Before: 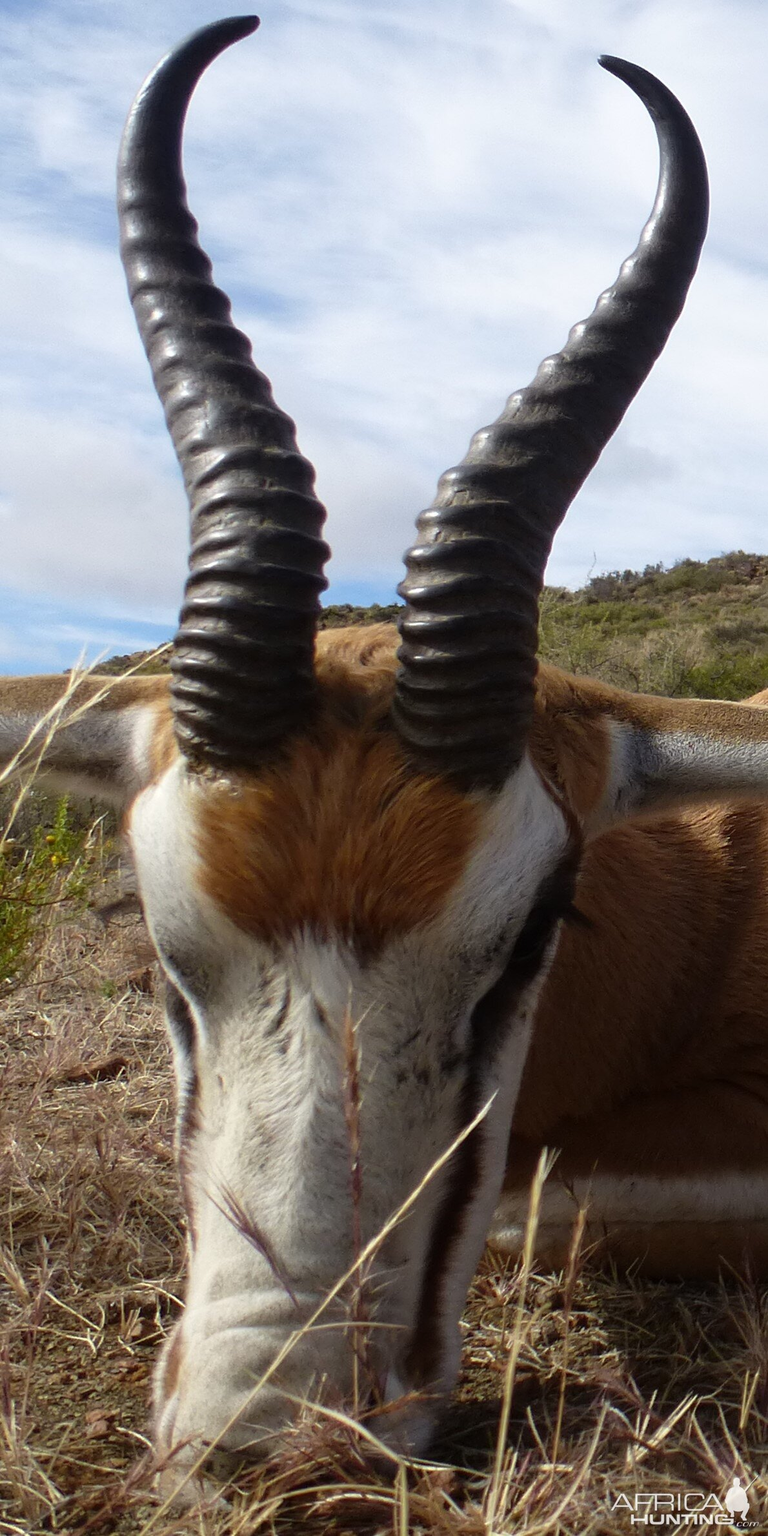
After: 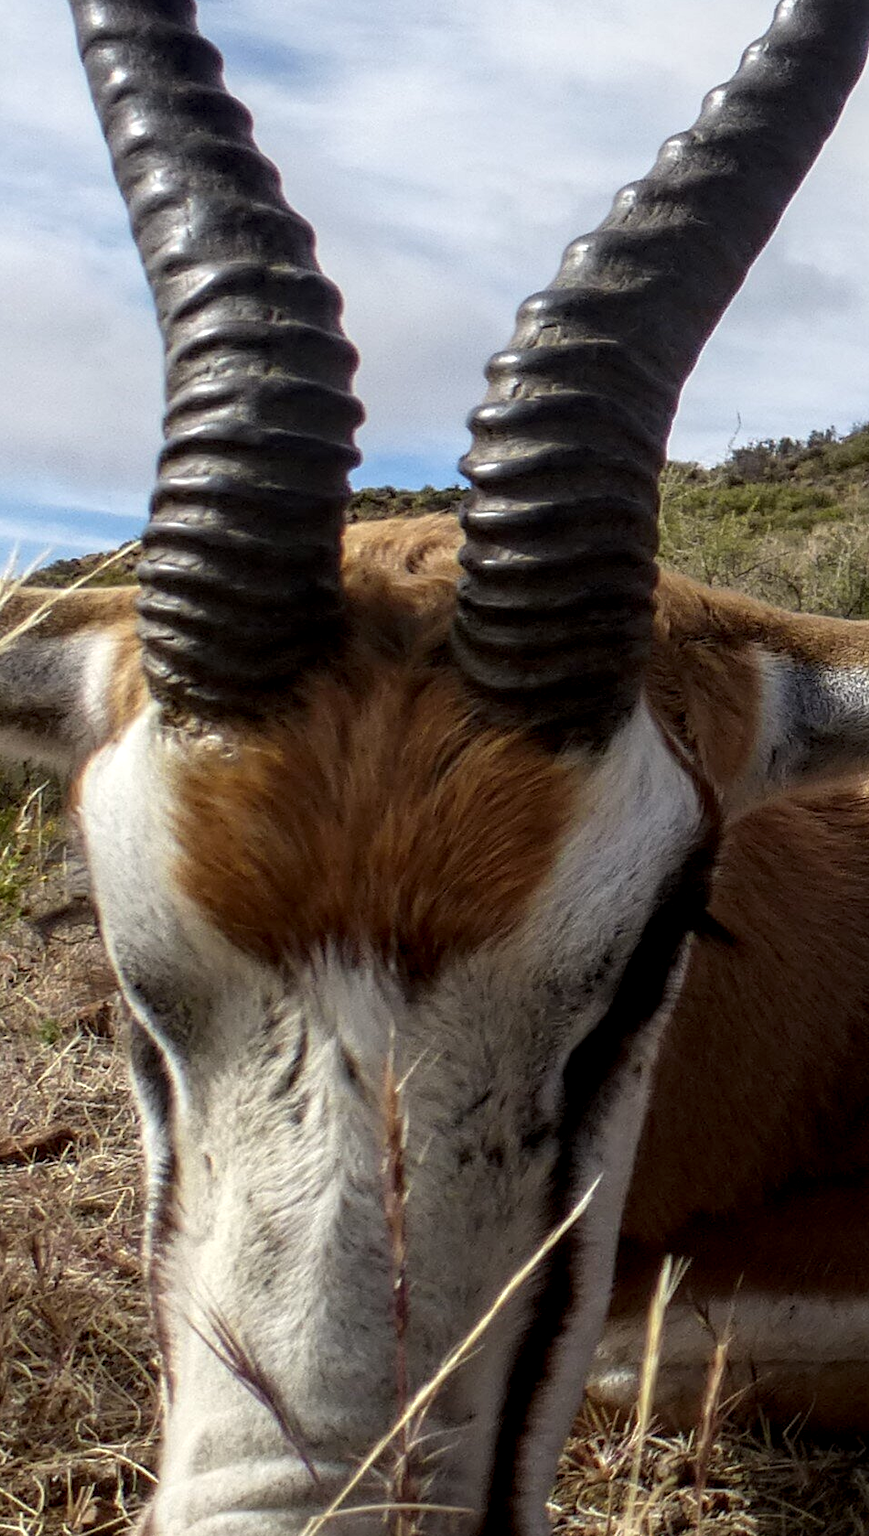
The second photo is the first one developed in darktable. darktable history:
crop: left 9.619%, top 17.023%, right 10.486%, bottom 12.389%
local contrast: highlights 24%, detail 150%
